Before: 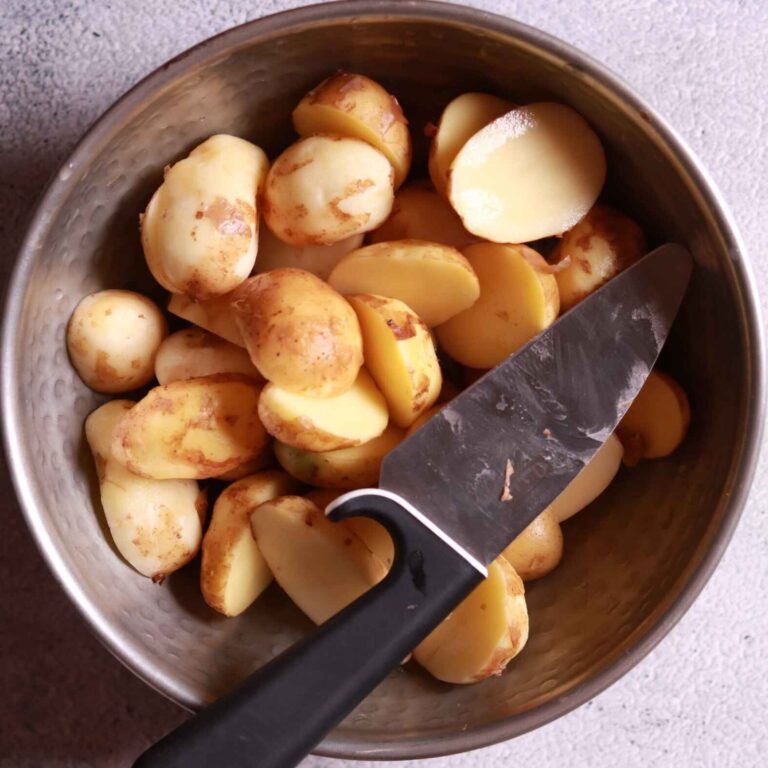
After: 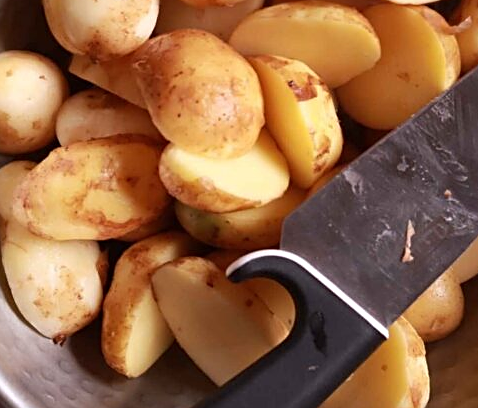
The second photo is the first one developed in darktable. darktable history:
sharpen: amount 0.593
contrast equalizer: octaves 7, y [[0.5 ×6], [0.5 ×6], [0.5 ×6], [0 ×6], [0, 0.039, 0.251, 0.29, 0.293, 0.292]], mix -0.282
crop: left 12.94%, top 31.149%, right 24.729%, bottom 15.711%
